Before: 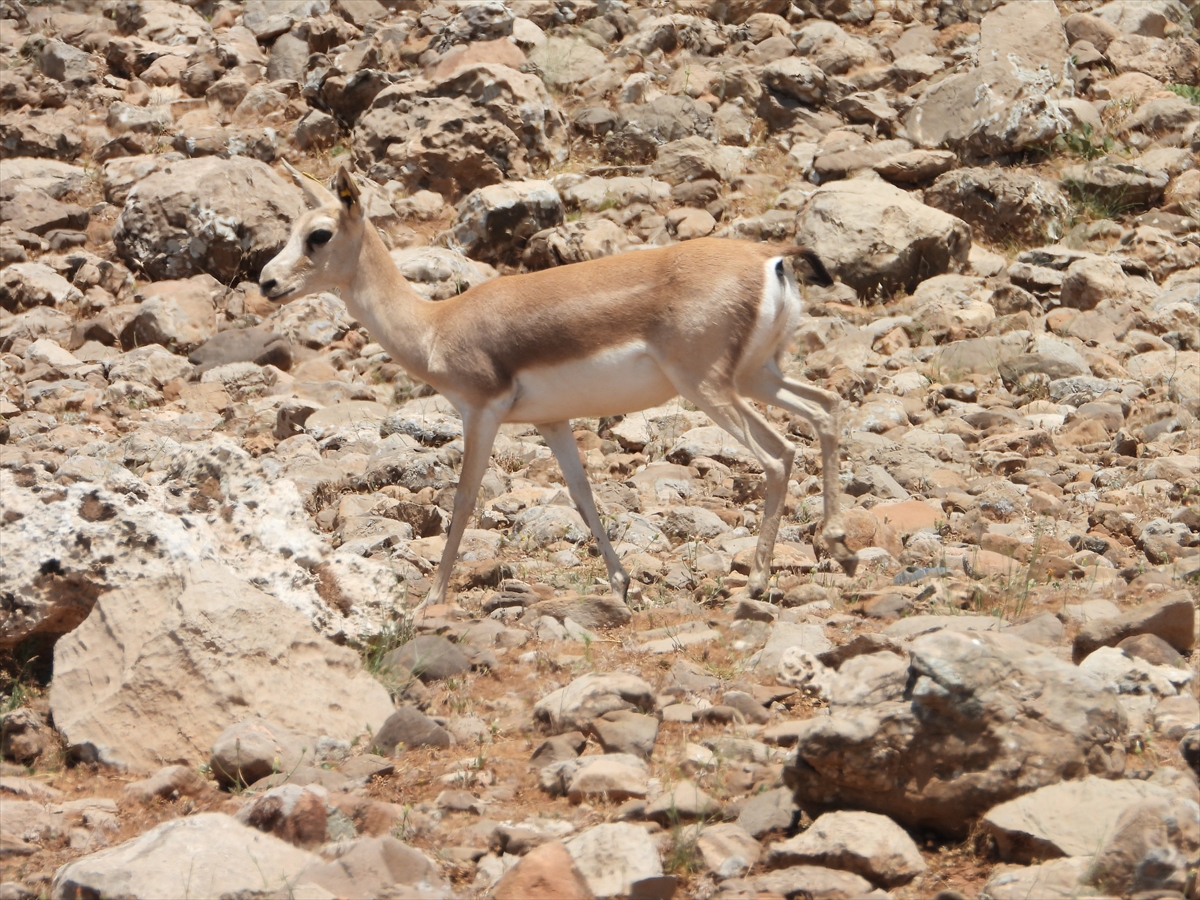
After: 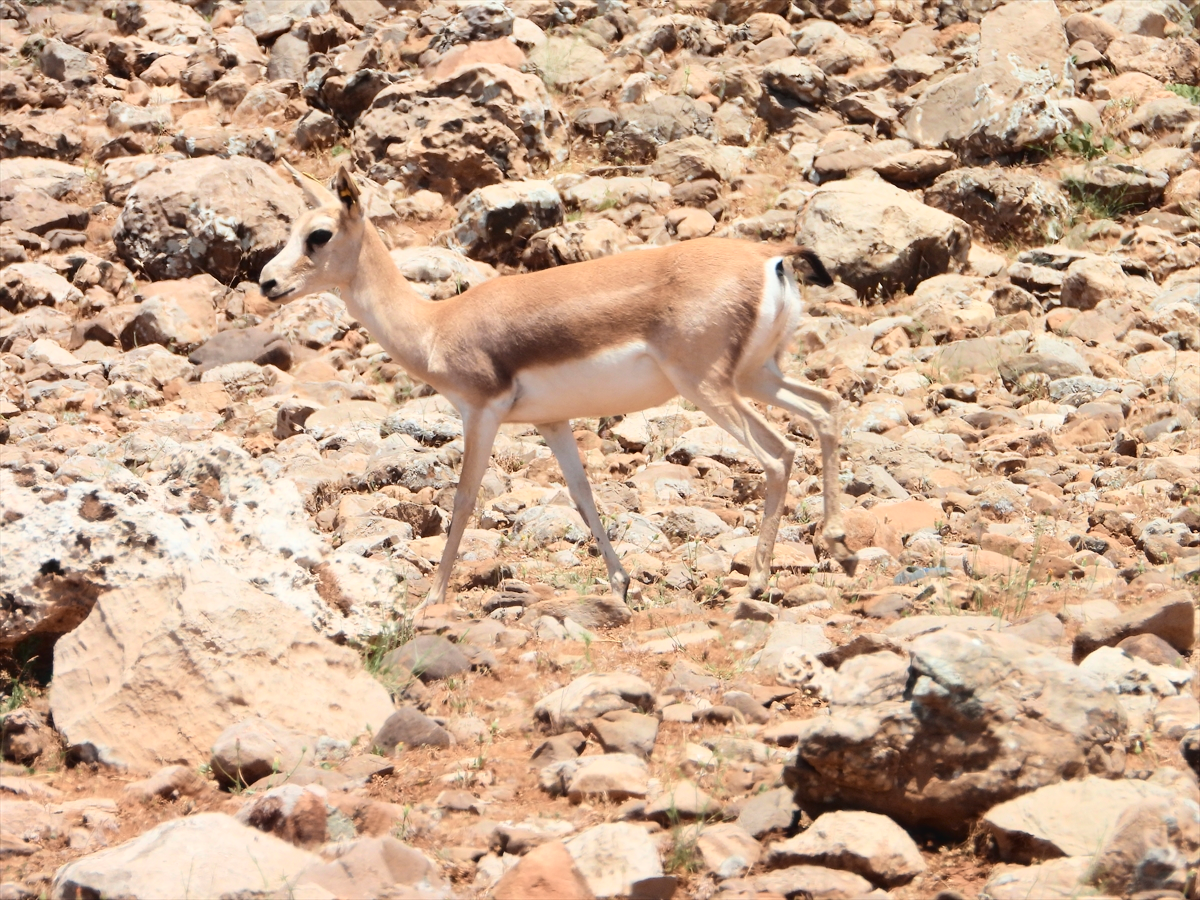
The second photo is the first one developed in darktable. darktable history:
tone curve: curves: ch0 [(0, 0.023) (0.087, 0.065) (0.184, 0.168) (0.45, 0.54) (0.57, 0.683) (0.722, 0.825) (0.877, 0.948) (1, 1)]; ch1 [(0, 0) (0.388, 0.369) (0.44, 0.44) (0.489, 0.481) (0.534, 0.551) (0.657, 0.659) (1, 1)]; ch2 [(0, 0) (0.353, 0.317) (0.408, 0.427) (0.472, 0.46) (0.5, 0.496) (0.537, 0.539) (0.576, 0.592) (0.625, 0.631) (1, 1)], color space Lab, independent channels, preserve colors none
